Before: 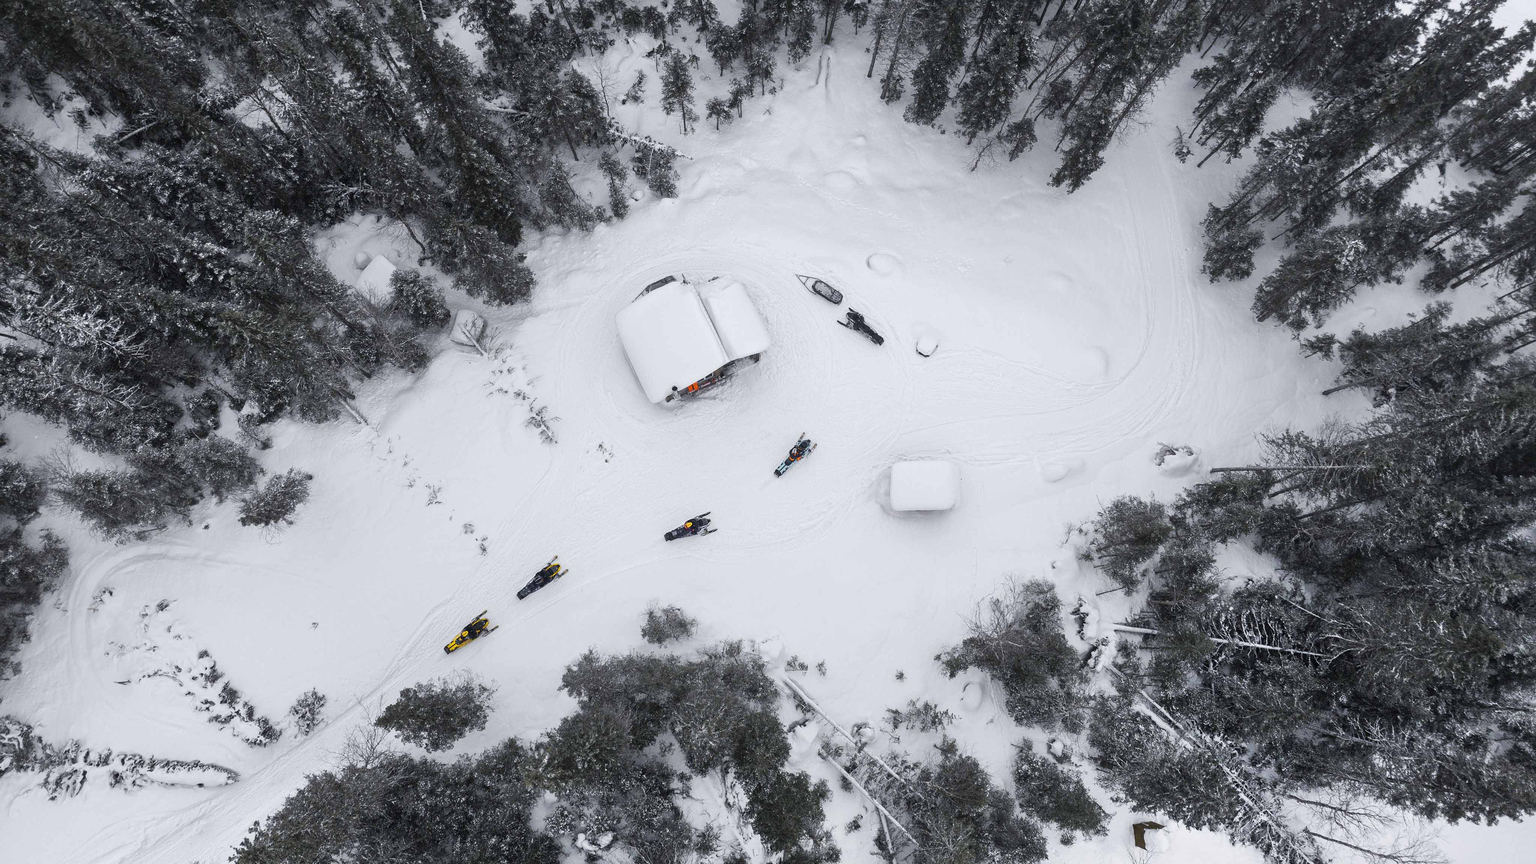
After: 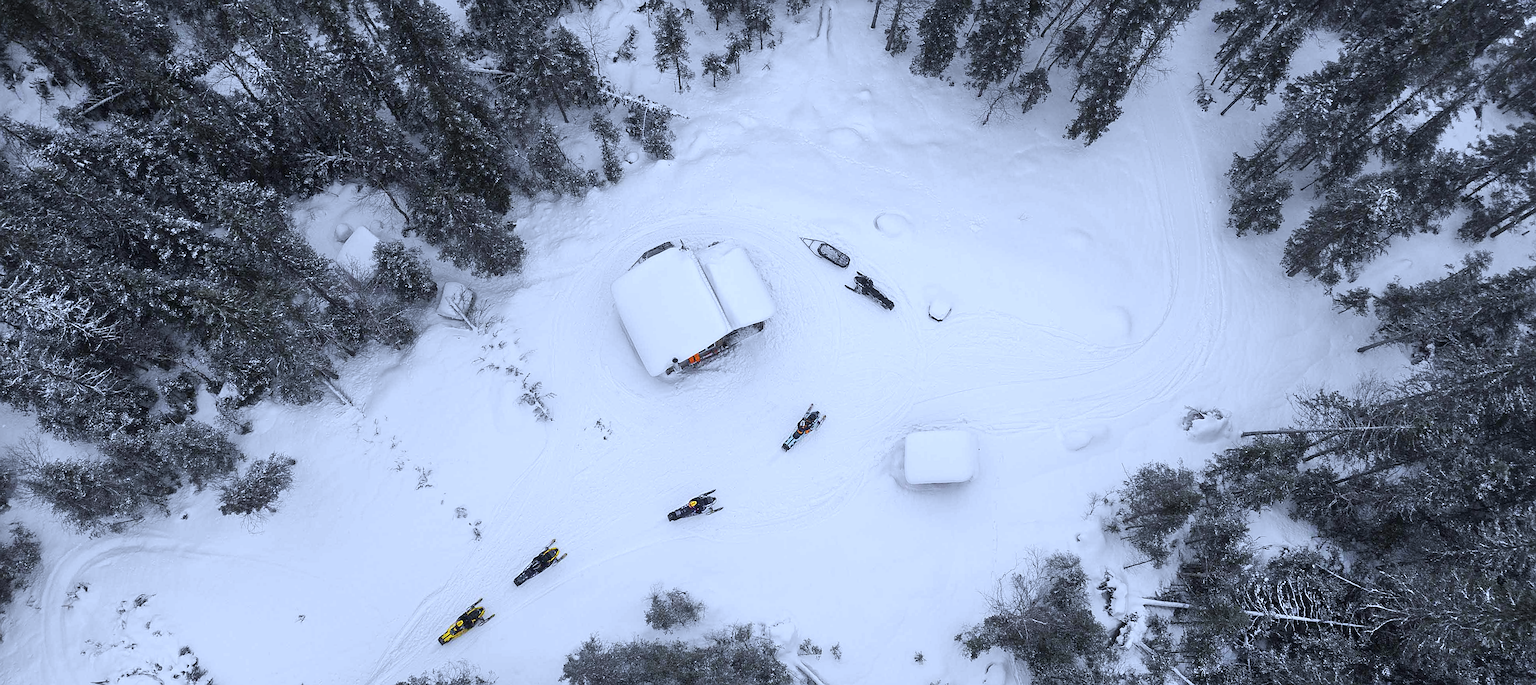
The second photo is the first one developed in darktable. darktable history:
crop: left 2.737%, top 7.287%, right 3.421%, bottom 20.179%
white balance: red 0.926, green 1.003, blue 1.133
rotate and perspective: rotation -1.24°, automatic cropping off
sharpen: on, module defaults
